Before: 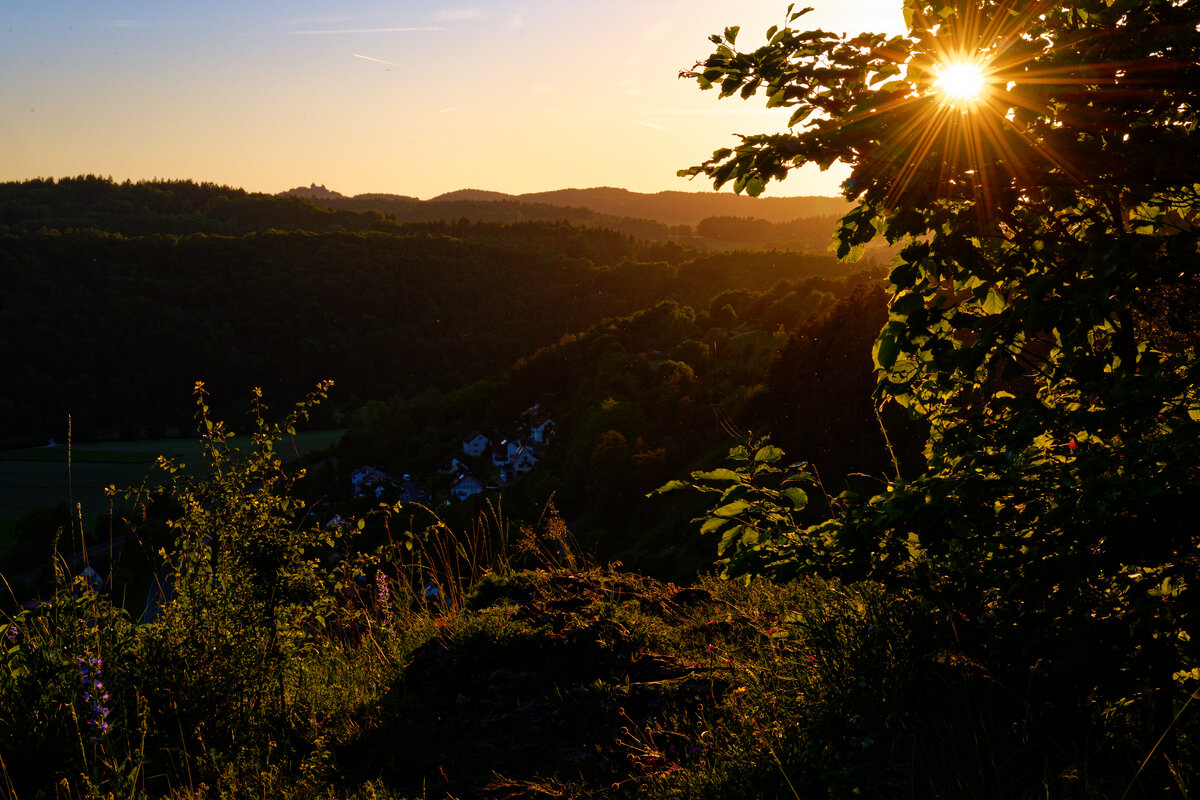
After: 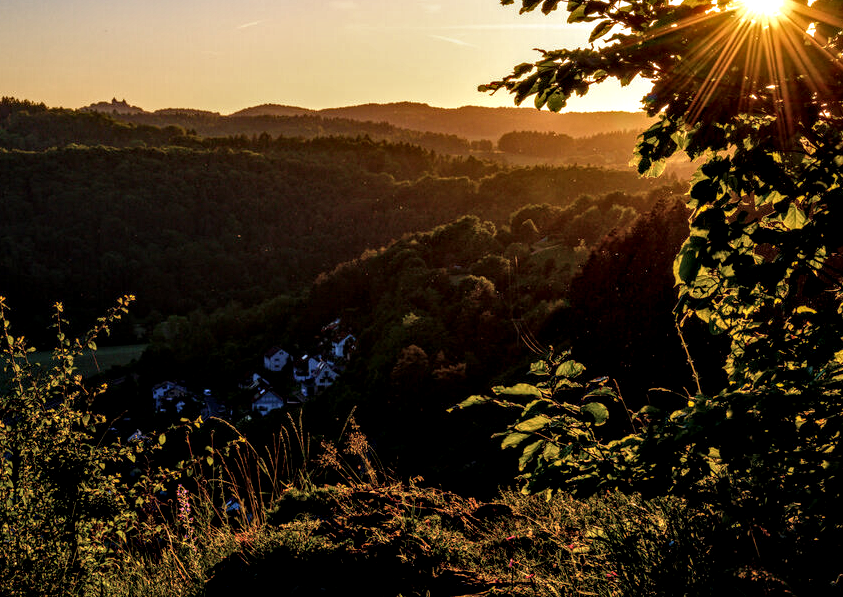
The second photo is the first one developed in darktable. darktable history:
contrast equalizer: y [[0.6 ×6], [0.55 ×6], [0 ×6], [0 ×6], [0 ×6]], mix 0.313
local contrast: highlights 13%, shadows 38%, detail 184%, midtone range 0.478
crop and rotate: left 16.64%, top 10.66%, right 13.029%, bottom 14.652%
